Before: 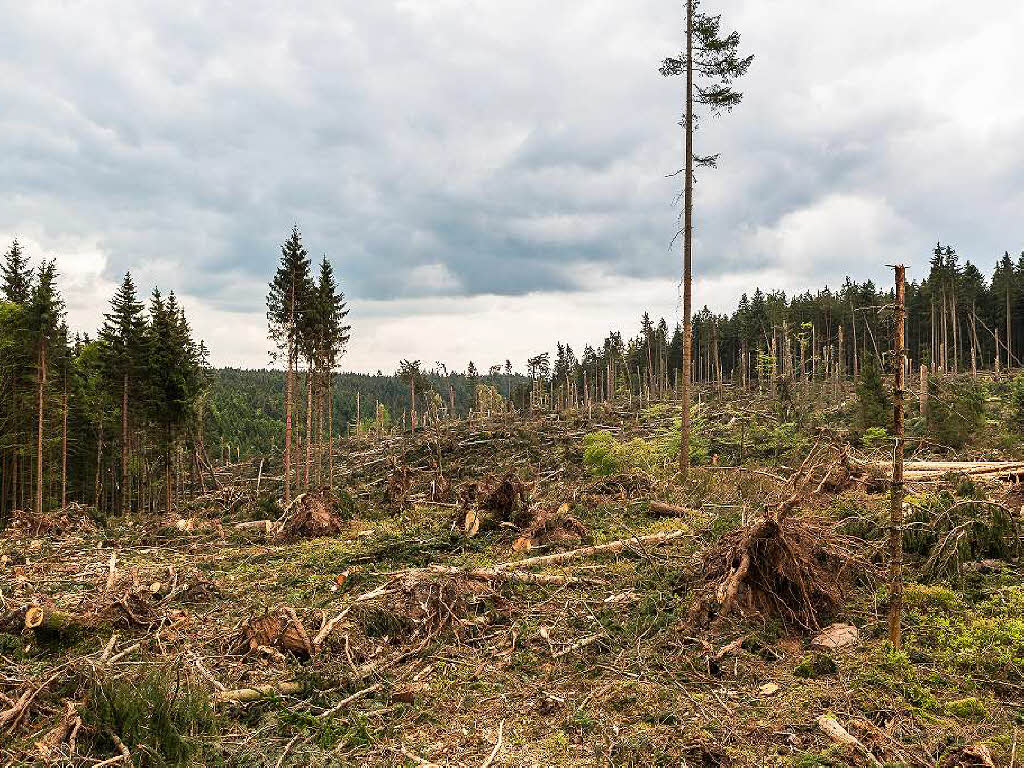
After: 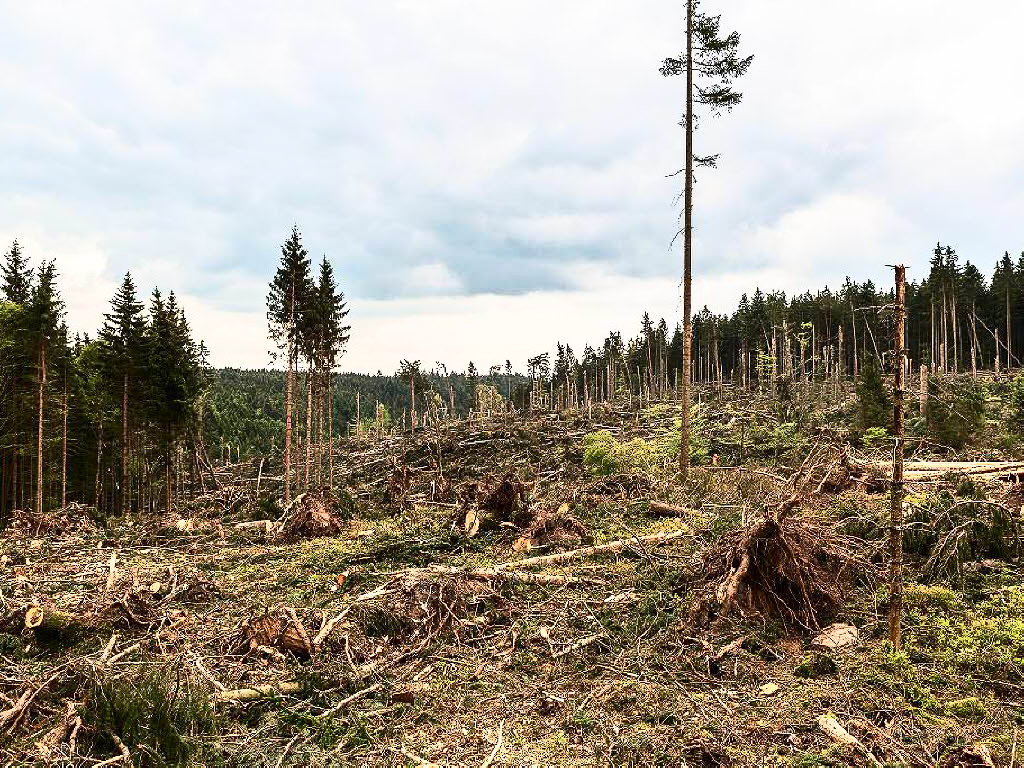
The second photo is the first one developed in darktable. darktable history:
tone equalizer: on, module defaults
contrast brightness saturation: contrast 0.373, brightness 0.105
